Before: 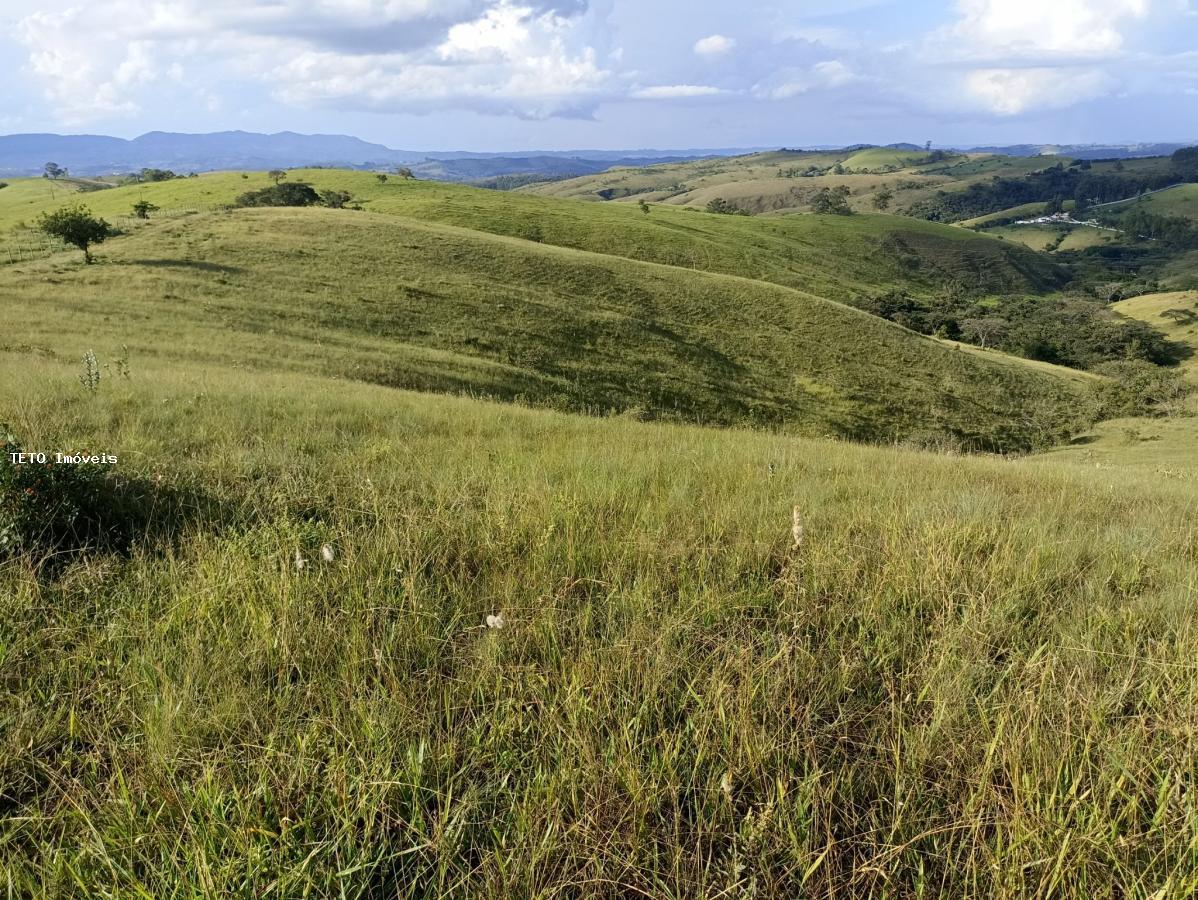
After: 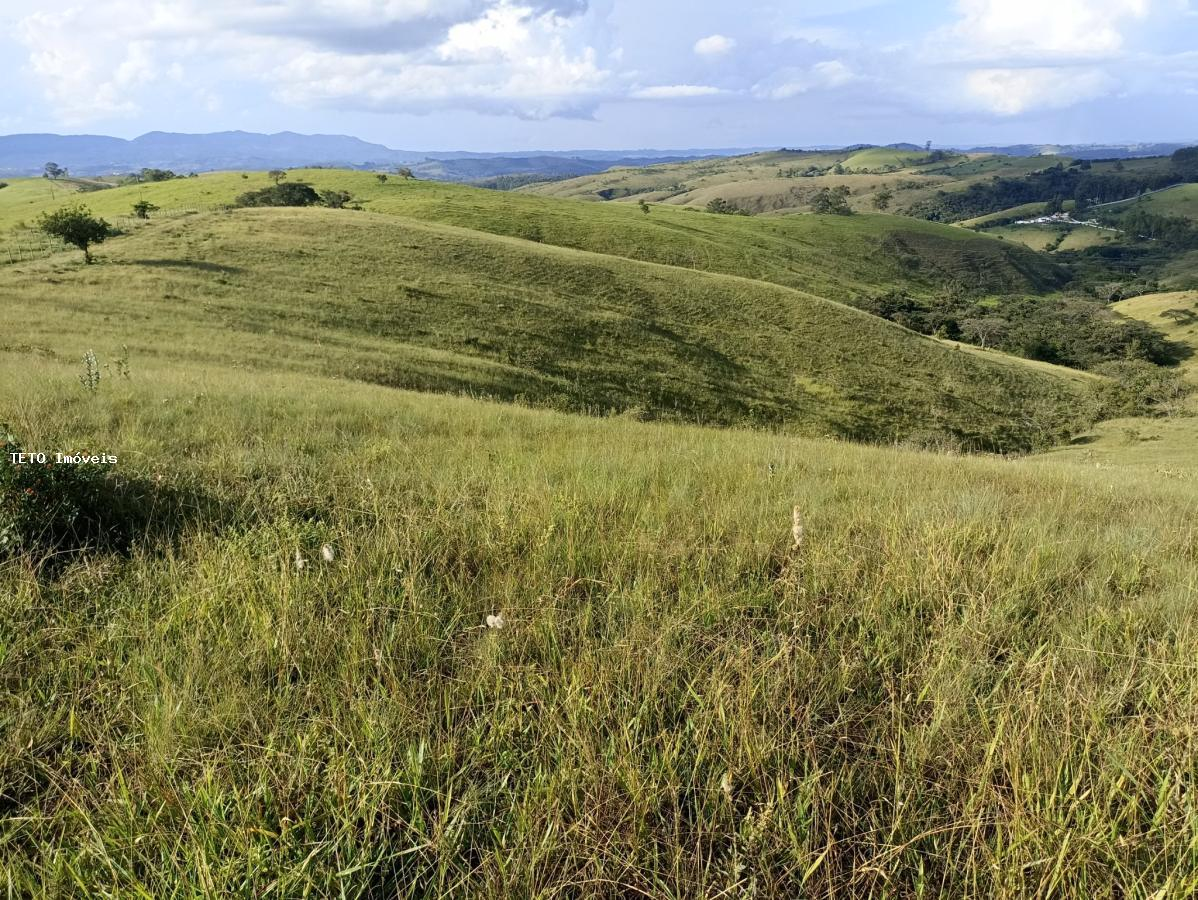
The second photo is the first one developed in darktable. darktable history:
tone curve: curves: ch0 [(0, 0) (0.003, 0.003) (0.011, 0.011) (0.025, 0.026) (0.044, 0.046) (0.069, 0.072) (0.1, 0.103) (0.136, 0.141) (0.177, 0.184) (0.224, 0.233) (0.277, 0.287) (0.335, 0.348) (0.399, 0.414) (0.468, 0.486) (0.543, 0.563) (0.623, 0.647) (0.709, 0.736) (0.801, 0.831) (0.898, 0.92) (1, 1)], color space Lab, independent channels
